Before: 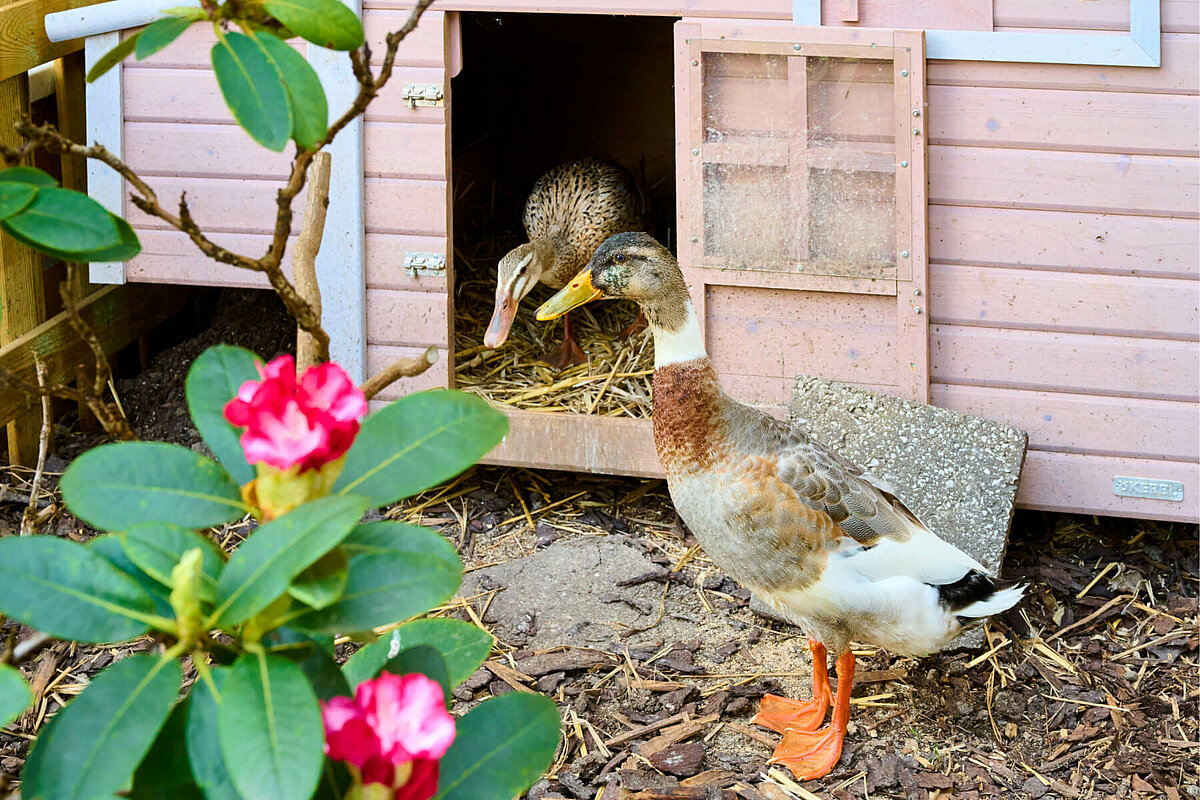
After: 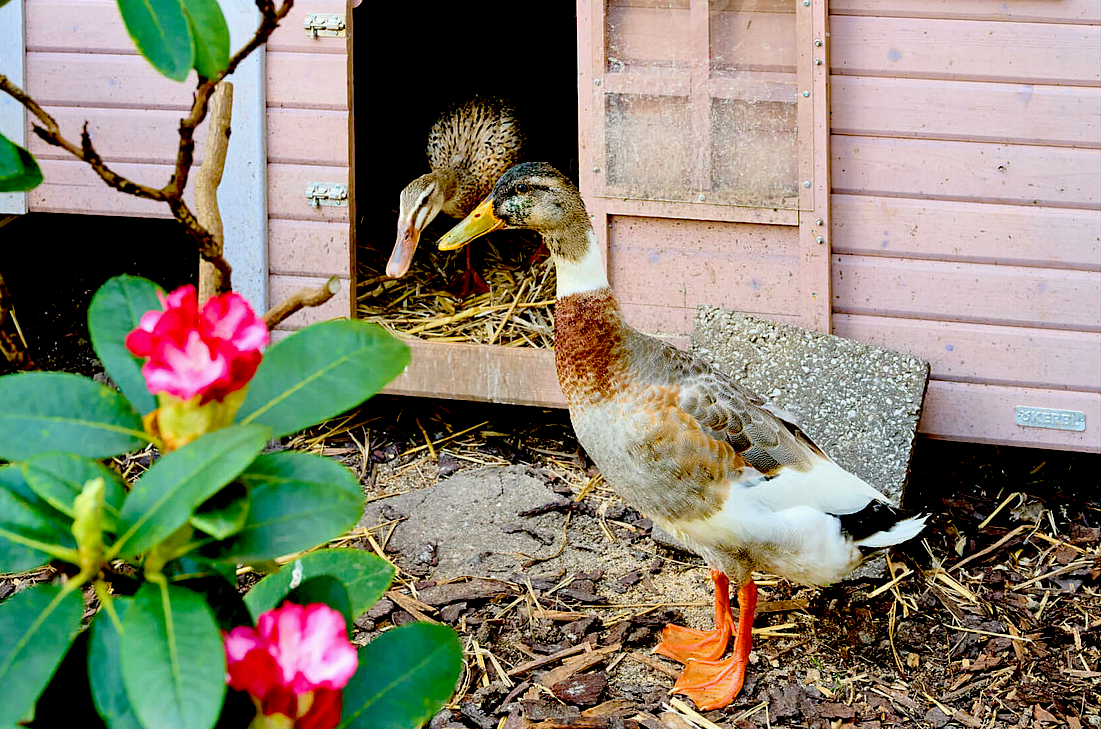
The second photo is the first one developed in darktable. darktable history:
exposure: black level correction 0.054, exposure -0.034 EV, compensate highlight preservation false
crop and rotate: left 8.227%, top 8.765%
